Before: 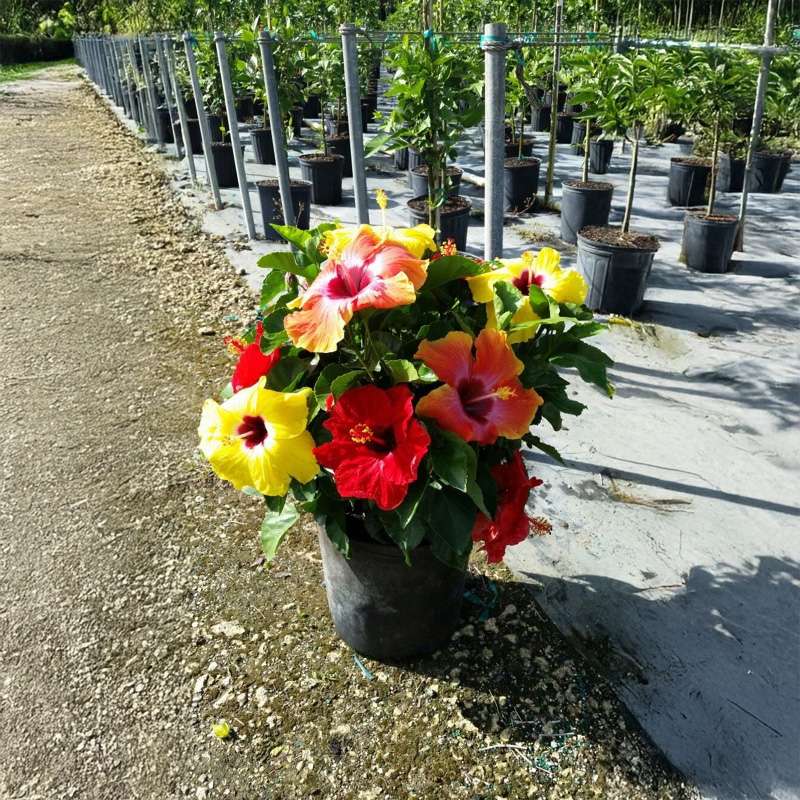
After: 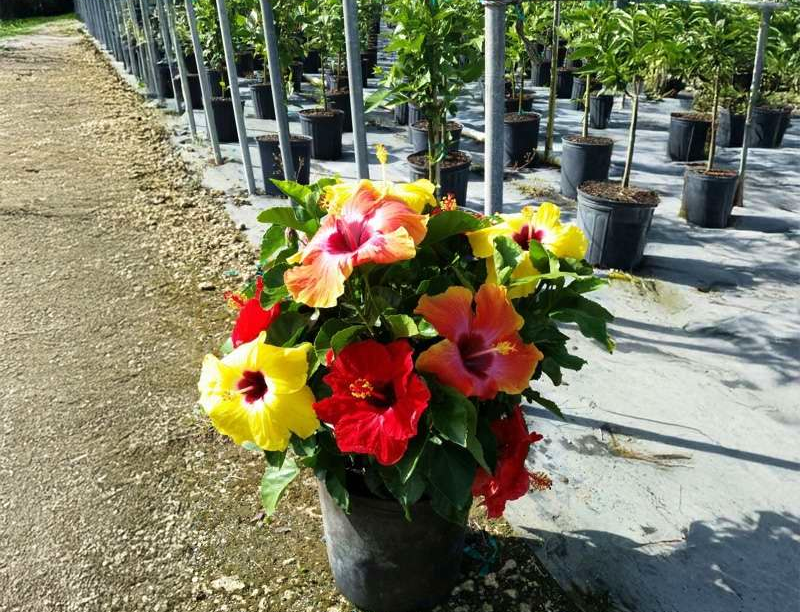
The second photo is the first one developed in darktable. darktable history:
crop: top 5.678%, bottom 17.72%
velvia: strength 16.75%
